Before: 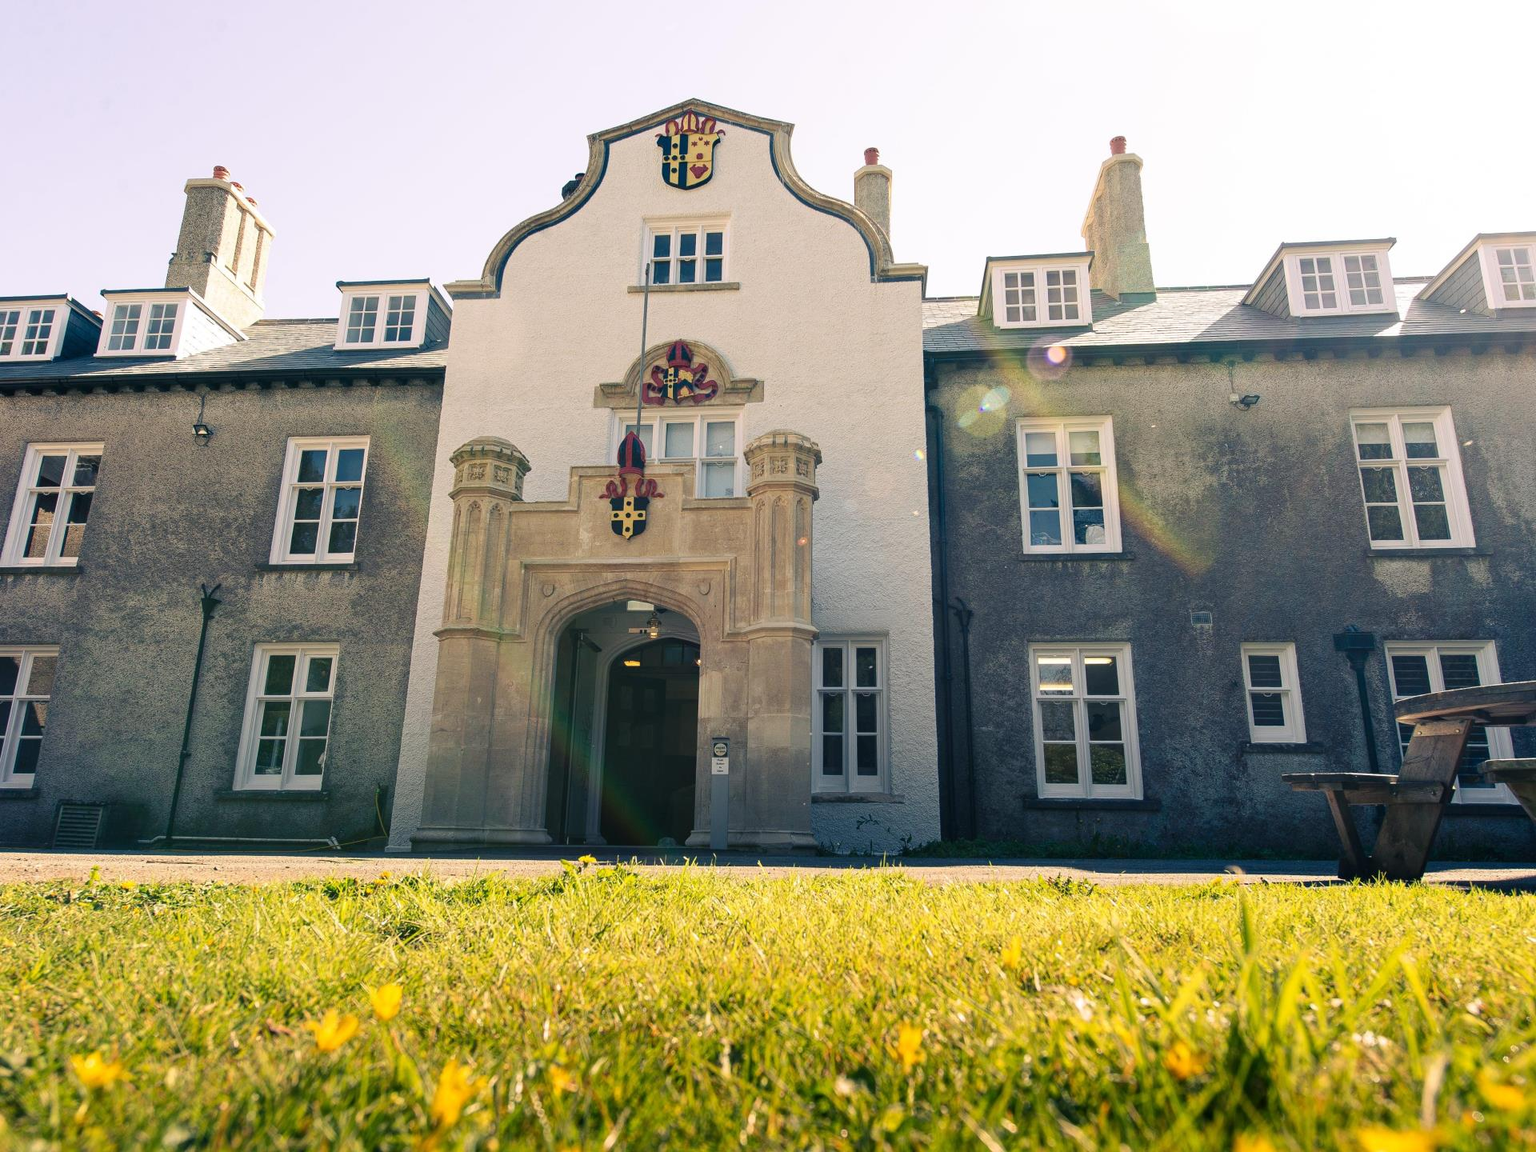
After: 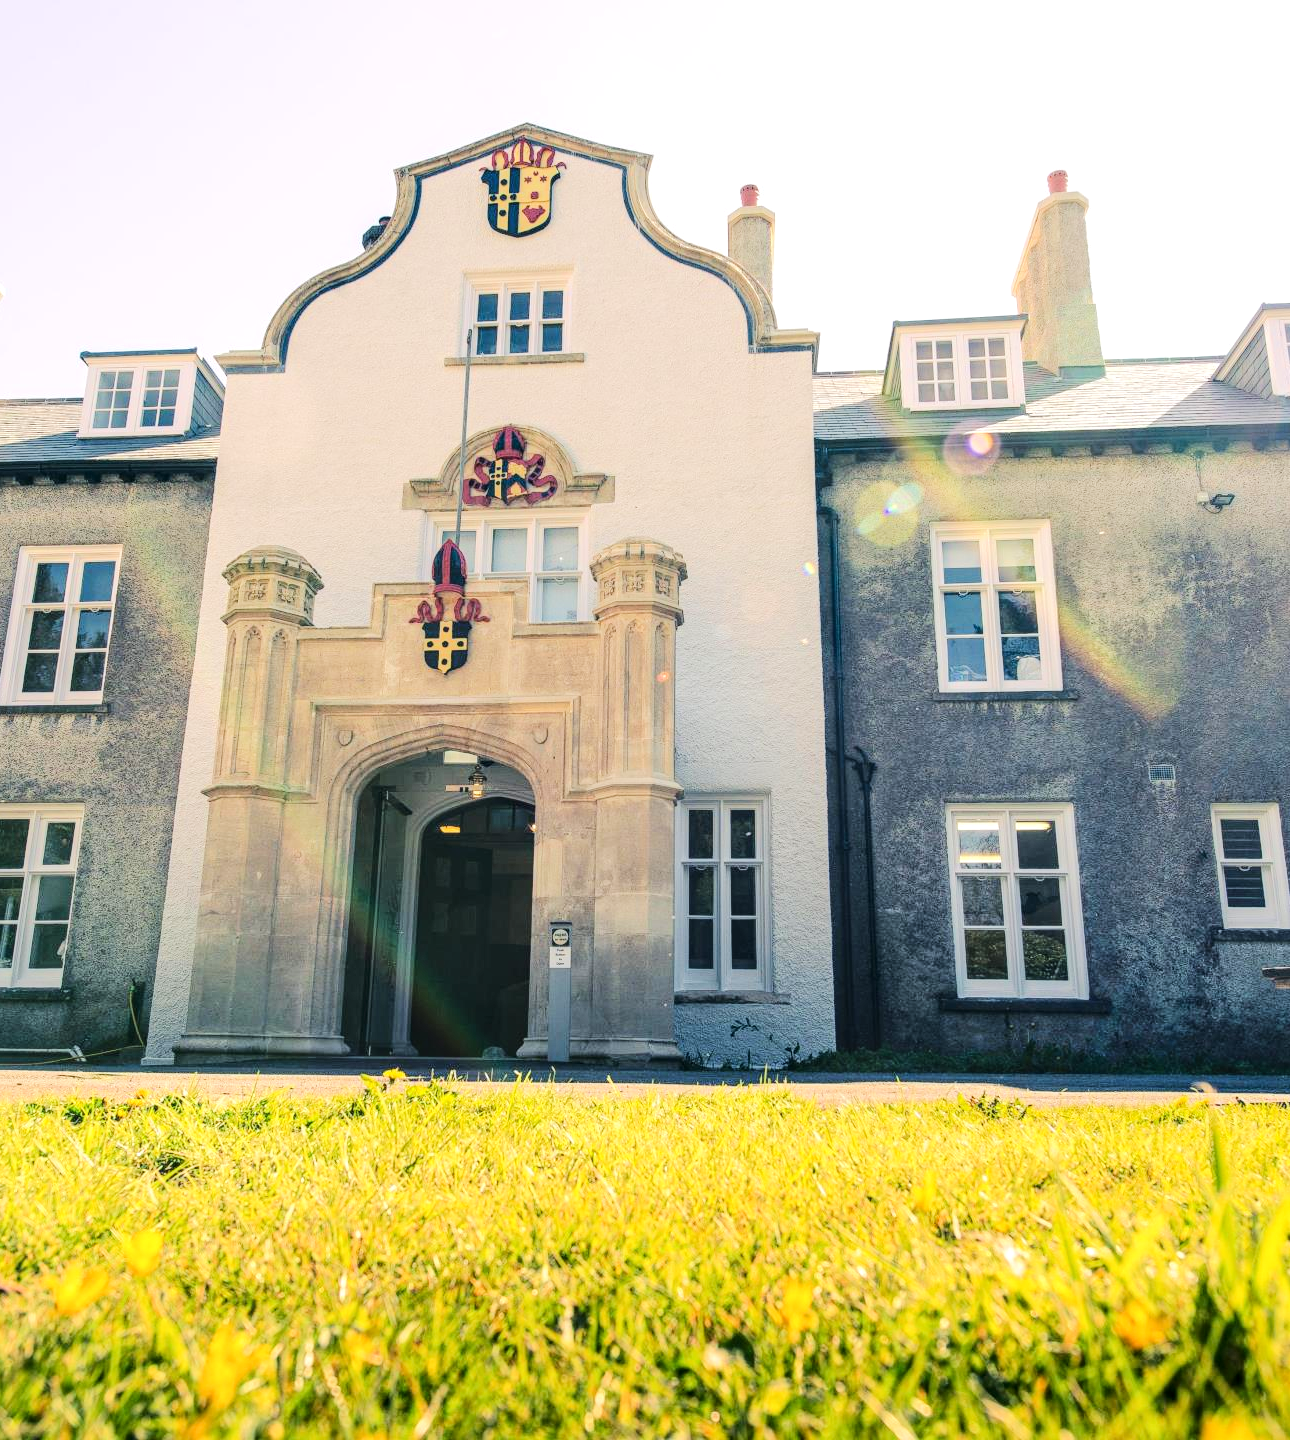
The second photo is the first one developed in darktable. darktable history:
local contrast: on, module defaults
tone equalizer: -7 EV 0.147 EV, -6 EV 0.586 EV, -5 EV 1.15 EV, -4 EV 1.33 EV, -3 EV 1.12 EV, -2 EV 0.6 EV, -1 EV 0.146 EV, edges refinement/feathering 500, mask exposure compensation -1.57 EV, preserve details no
crop and rotate: left 17.71%, right 15.072%
